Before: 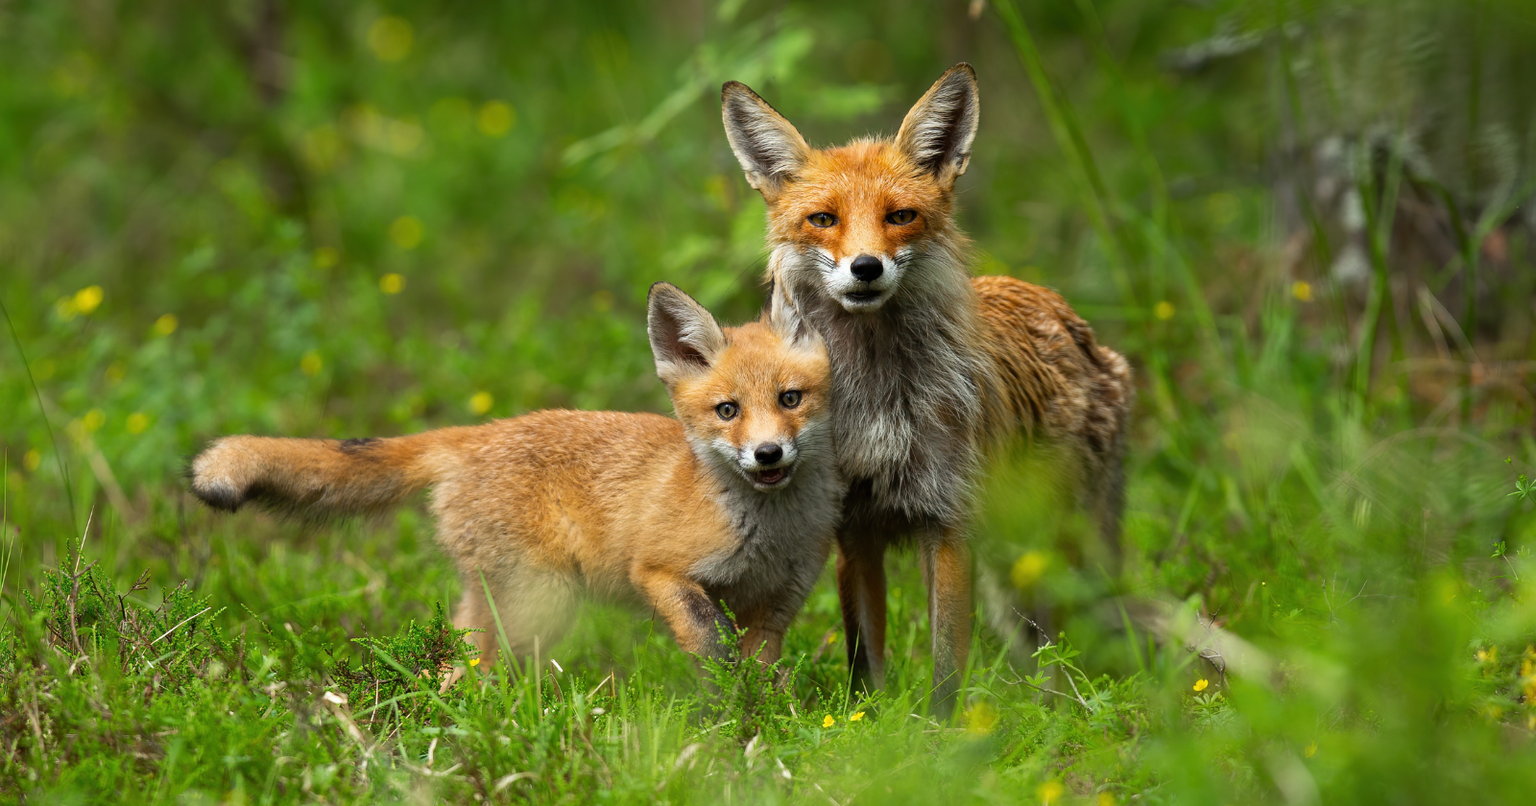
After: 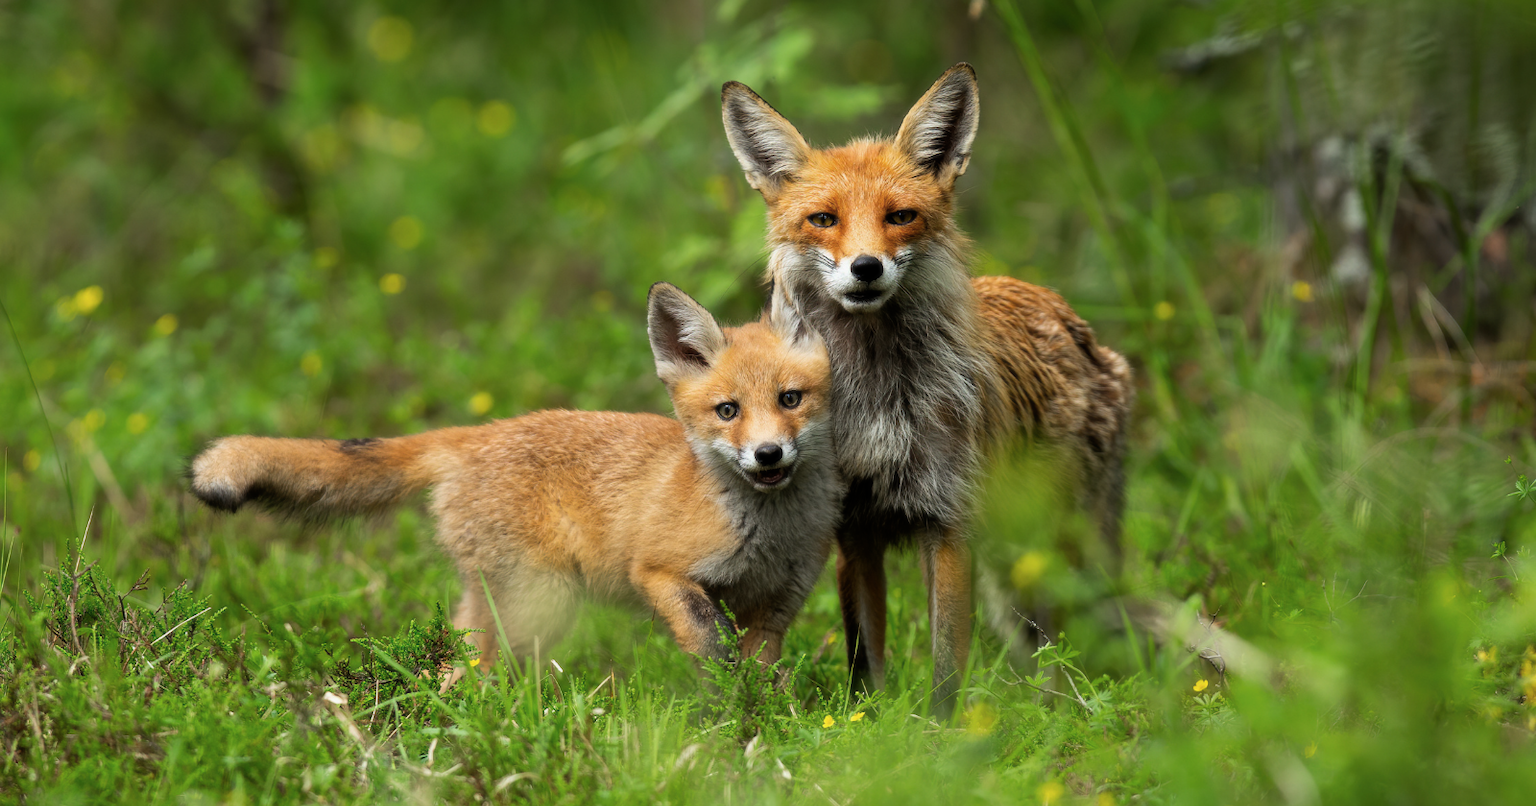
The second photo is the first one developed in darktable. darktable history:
filmic rgb: middle gray luminance 18.42%, black relative exposure -11.45 EV, white relative exposure 2.55 EV, threshold 6 EV, target black luminance 0%, hardness 8.41, latitude 99%, contrast 1.084, shadows ↔ highlights balance 0.505%, add noise in highlights 0, preserve chrominance max RGB, color science v3 (2019), use custom middle-gray values true, iterations of high-quality reconstruction 0, contrast in highlights soft, enable highlight reconstruction true
soften: size 10%, saturation 50%, brightness 0.2 EV, mix 10%
